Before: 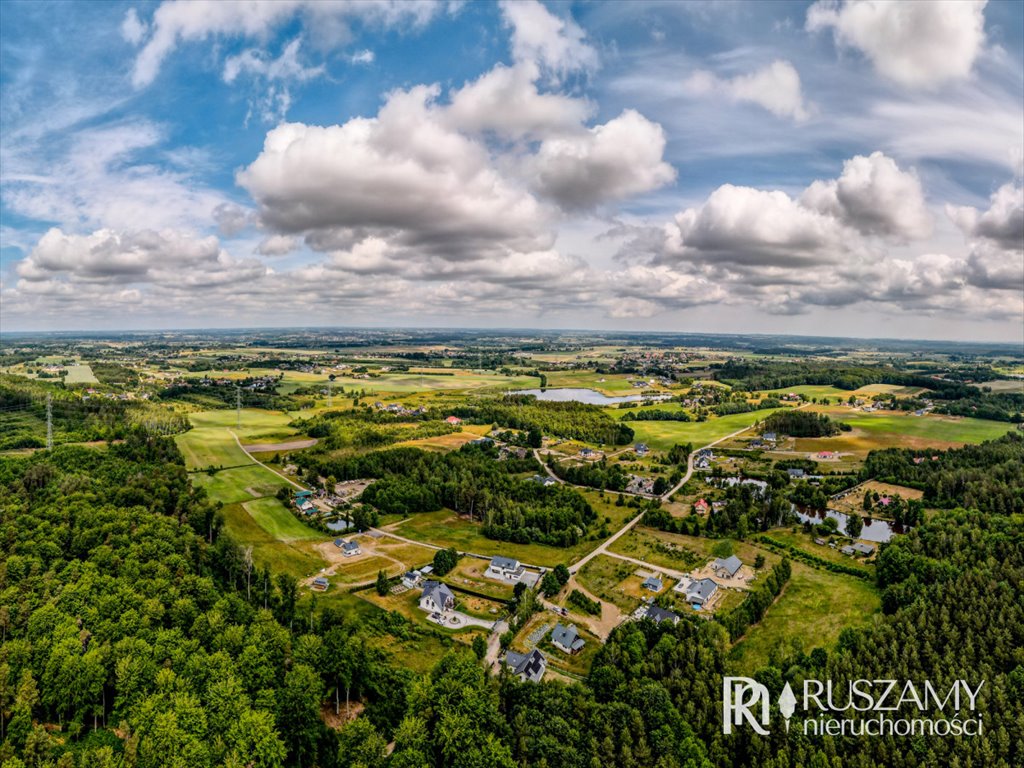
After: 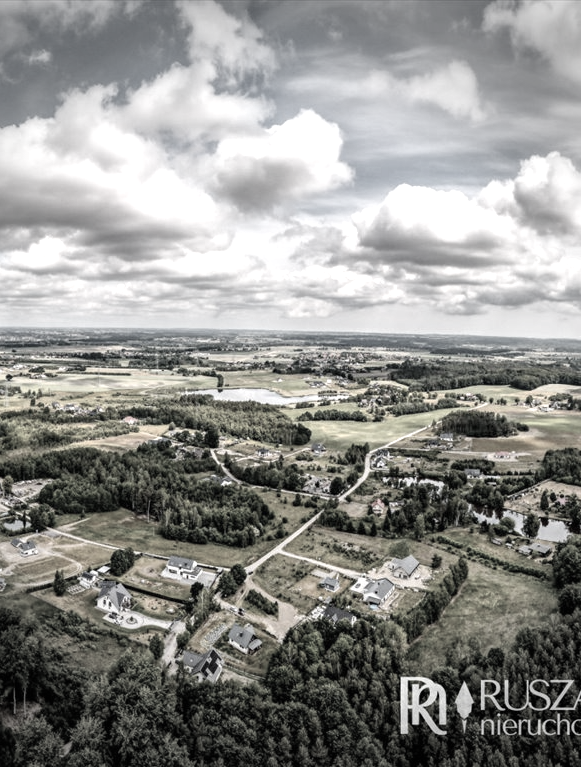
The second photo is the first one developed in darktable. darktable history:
exposure: black level correction 0, exposure 0.702 EV, compensate exposure bias true, compensate highlight preservation false
vignetting: fall-off start 90.54%, fall-off radius 38.37%, width/height ratio 1.218, shape 1.29, unbound false
crop: left 31.592%, top 0.008%, right 11.603%
color correction: highlights b* 0.004, saturation 0.166
